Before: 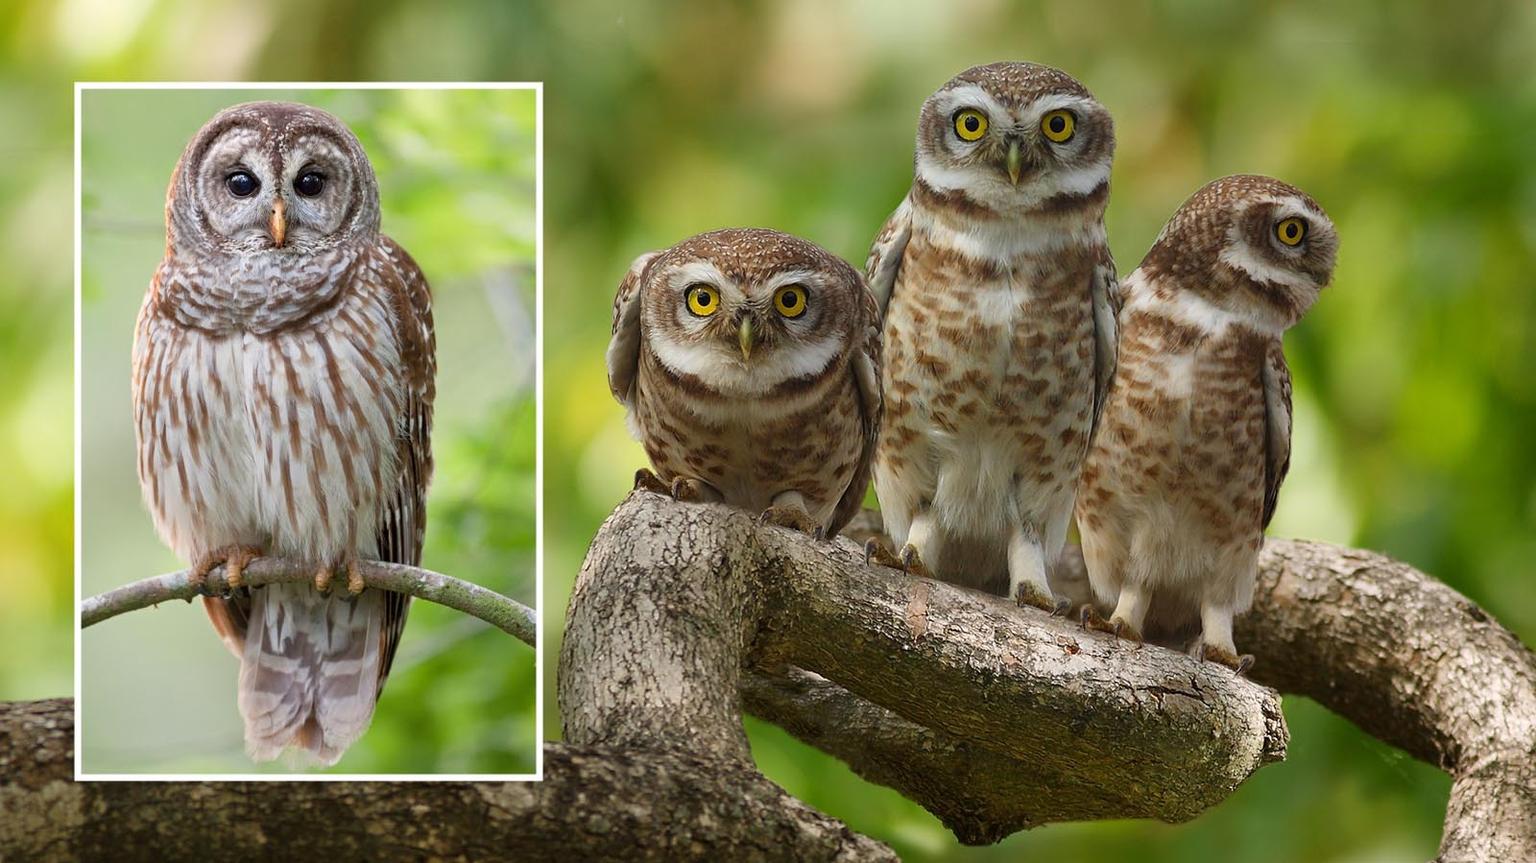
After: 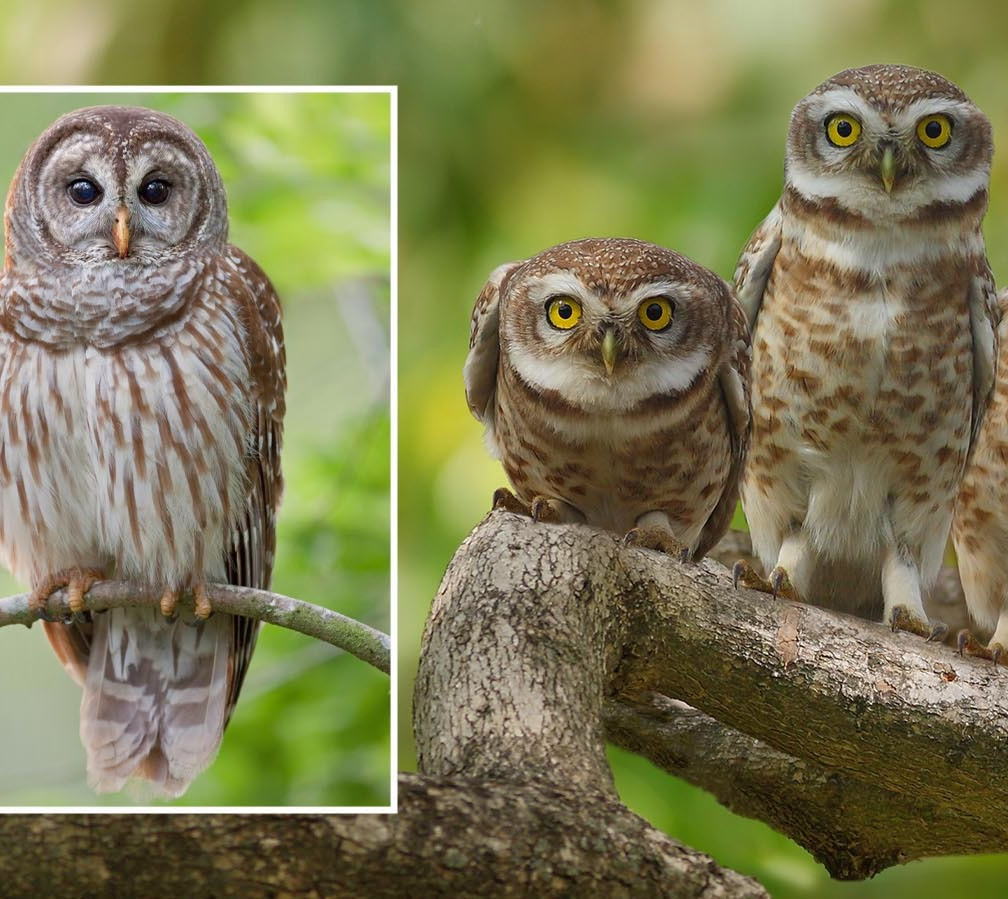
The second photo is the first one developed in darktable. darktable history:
crop: left 10.52%, right 26.456%
shadows and highlights: highlights color adjustment 0.734%
